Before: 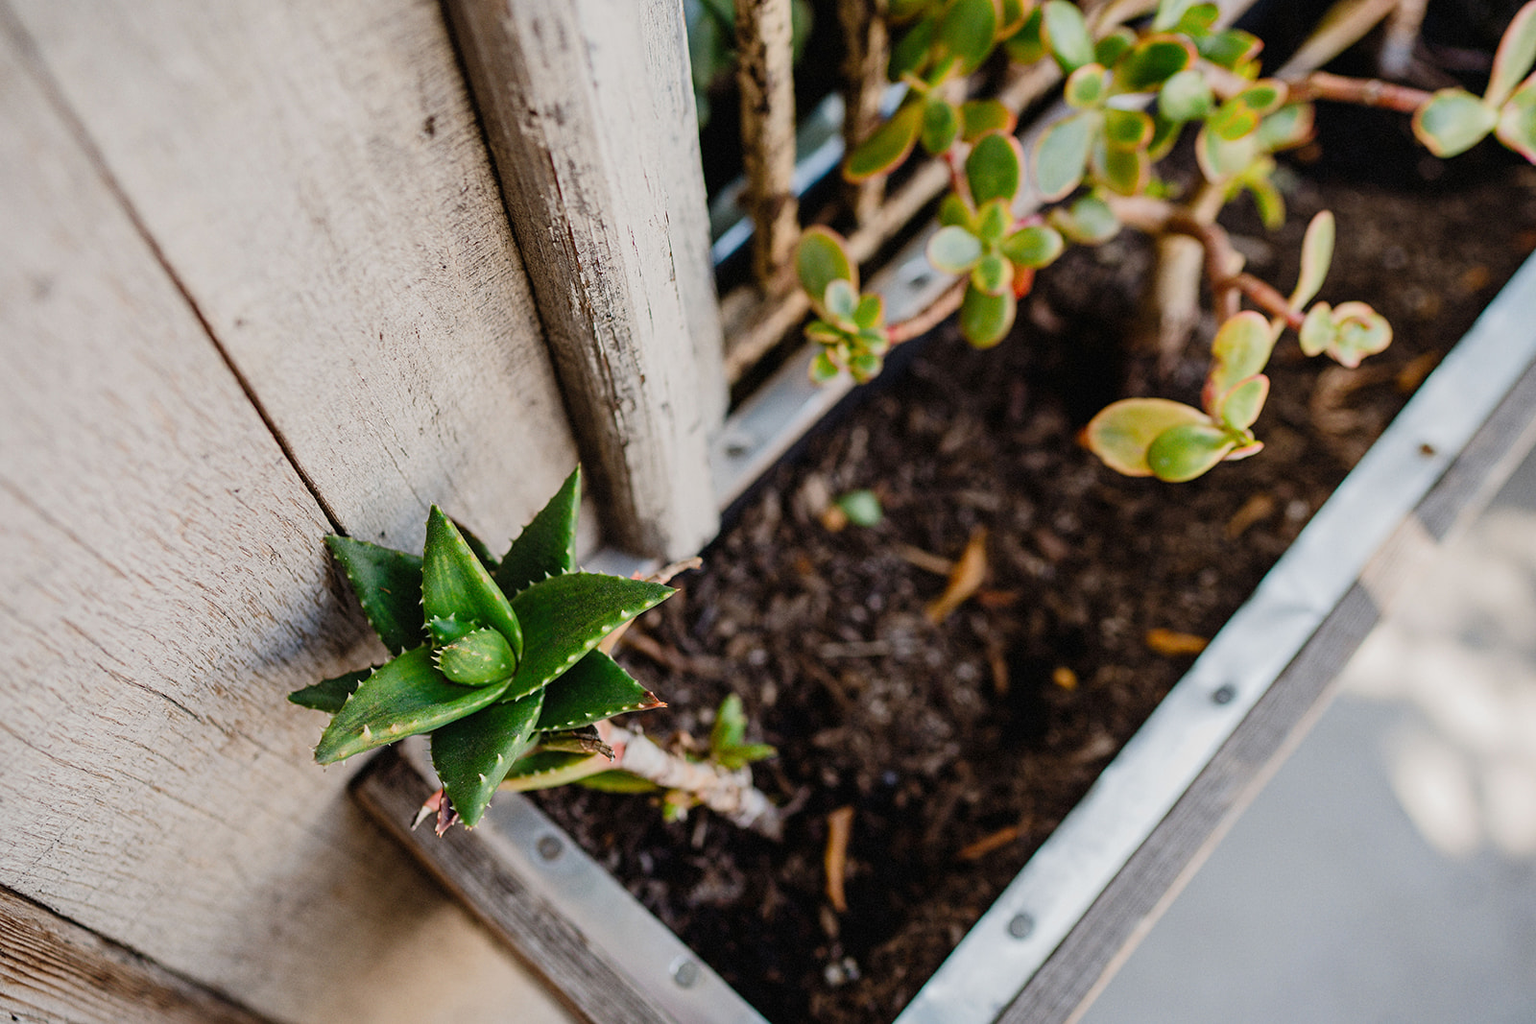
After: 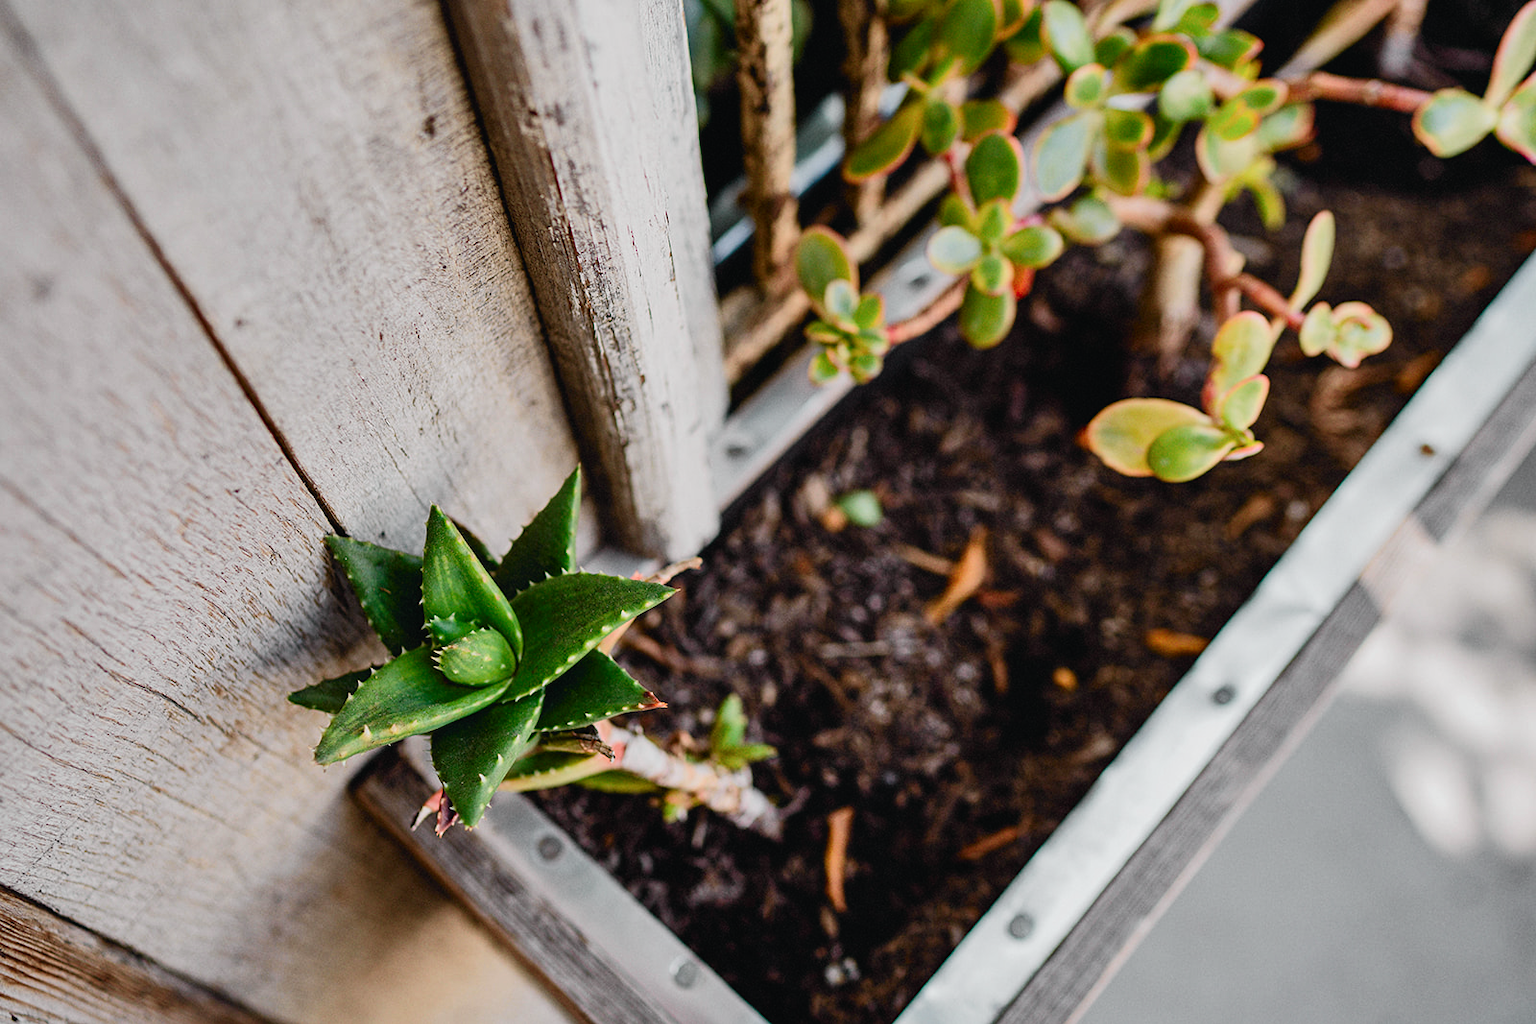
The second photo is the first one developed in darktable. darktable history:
shadows and highlights: shadows 39.56, highlights -54.87, low approximation 0.01, soften with gaussian
tone curve: curves: ch0 [(0, 0.015) (0.037, 0.032) (0.131, 0.113) (0.275, 0.26) (0.497, 0.505) (0.617, 0.643) (0.704, 0.735) (0.813, 0.842) (0.911, 0.931) (0.997, 1)]; ch1 [(0, 0) (0.301, 0.3) (0.444, 0.438) (0.493, 0.494) (0.501, 0.5) (0.534, 0.543) (0.582, 0.605) (0.658, 0.687) (0.746, 0.79) (1, 1)]; ch2 [(0, 0) (0.246, 0.234) (0.36, 0.356) (0.415, 0.426) (0.476, 0.492) (0.502, 0.499) (0.525, 0.517) (0.533, 0.534) (0.586, 0.598) (0.634, 0.643) (0.706, 0.717) (0.853, 0.83) (1, 0.951)], color space Lab, independent channels, preserve colors none
contrast brightness saturation: saturation -0.031
